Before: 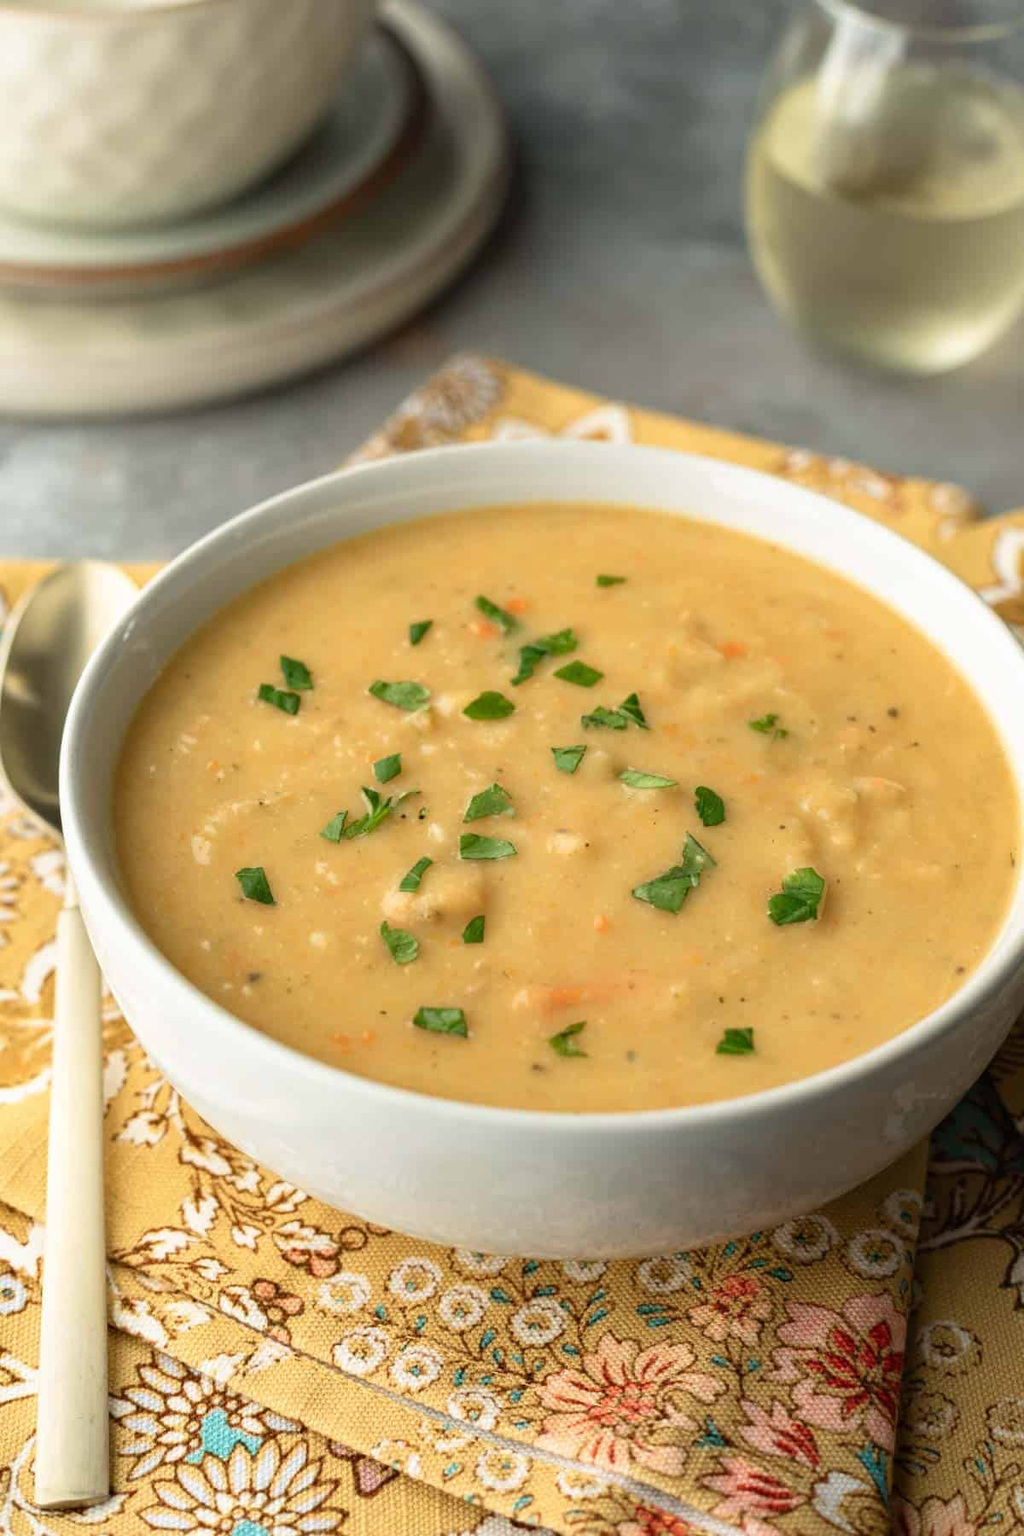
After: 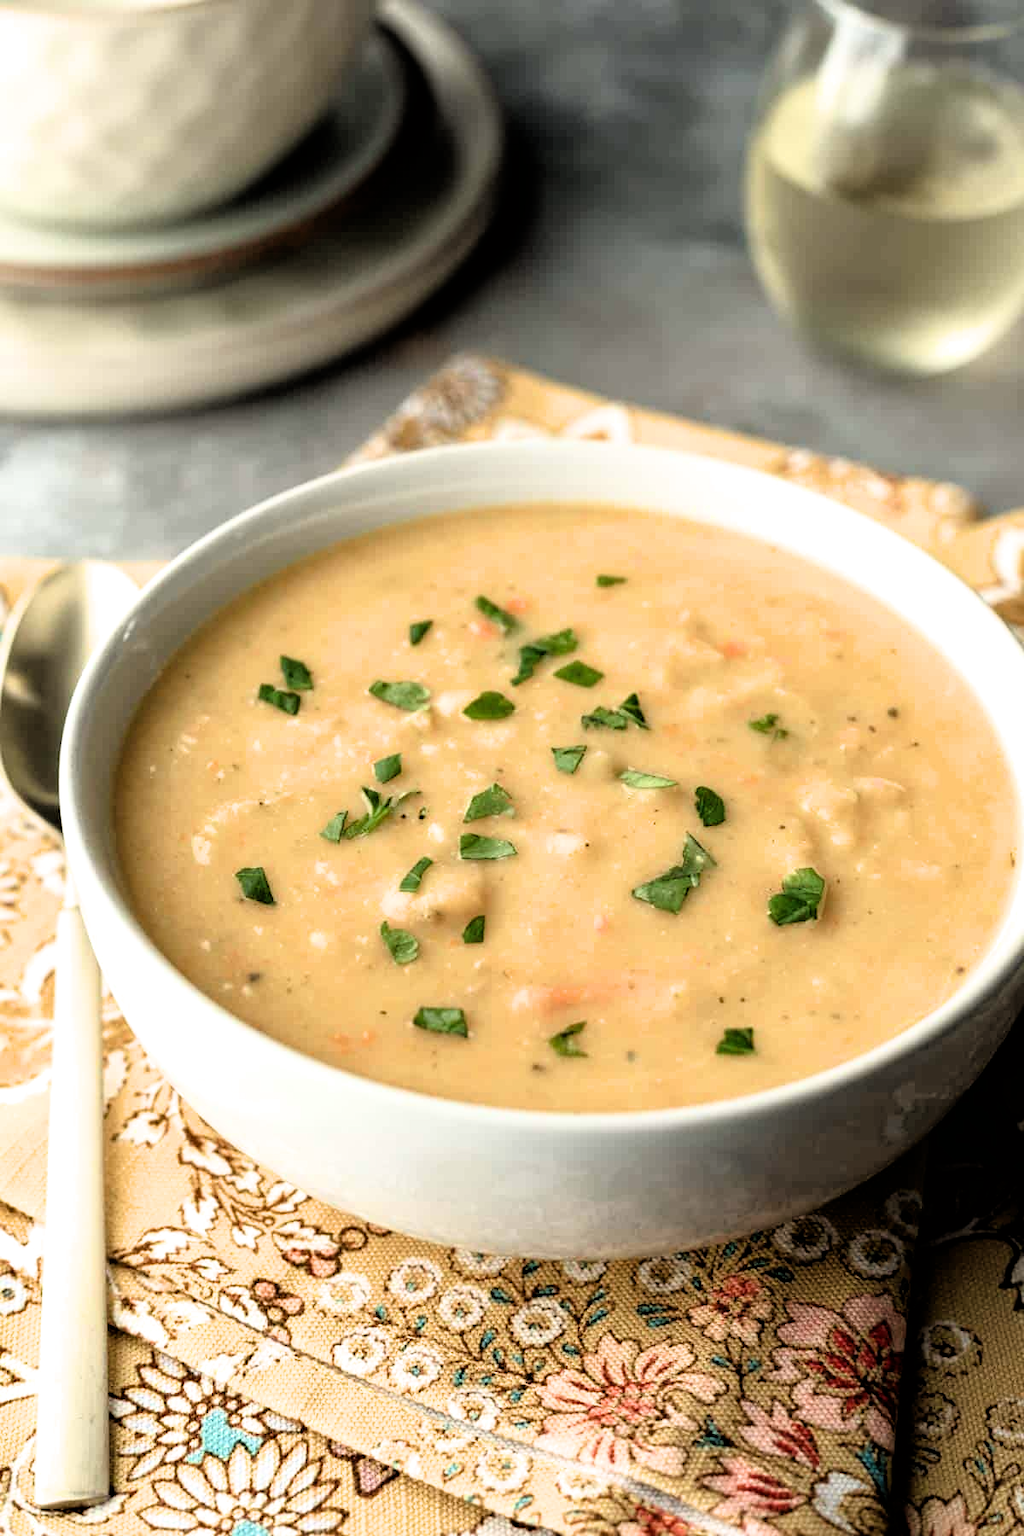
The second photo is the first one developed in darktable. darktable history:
filmic rgb: black relative exposure -3.51 EV, white relative exposure 2.26 EV, hardness 3.41
